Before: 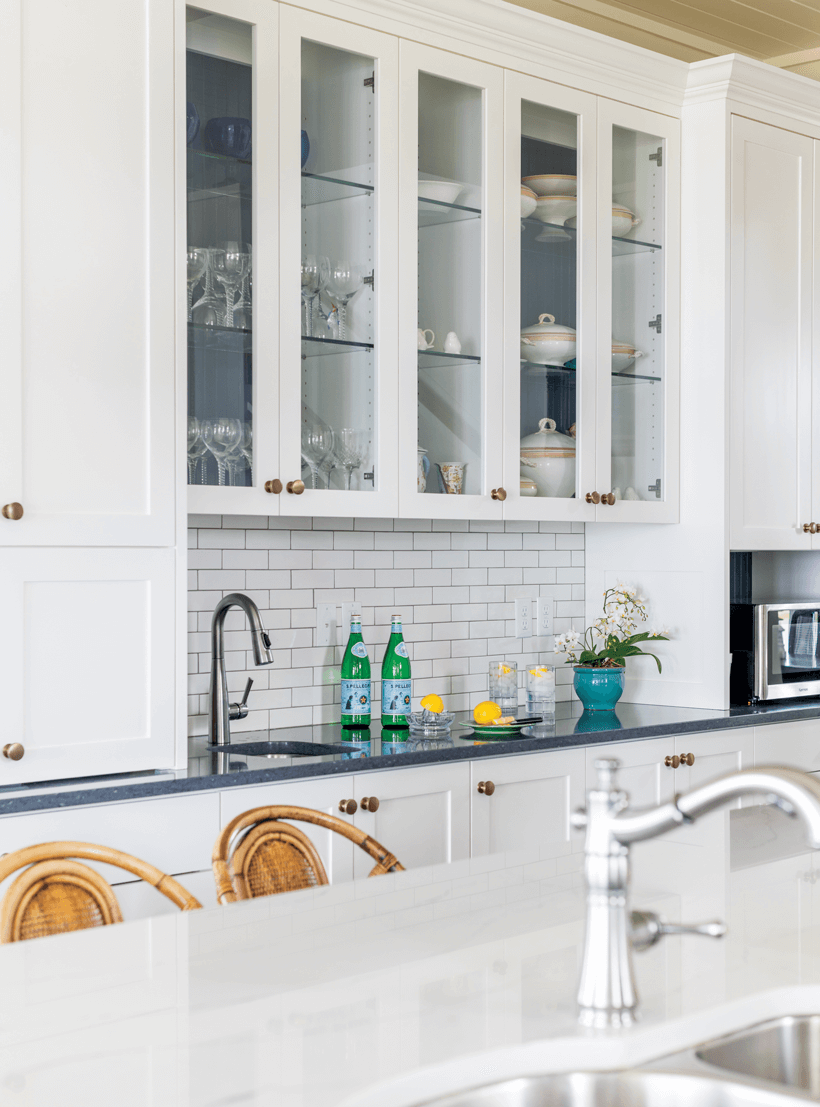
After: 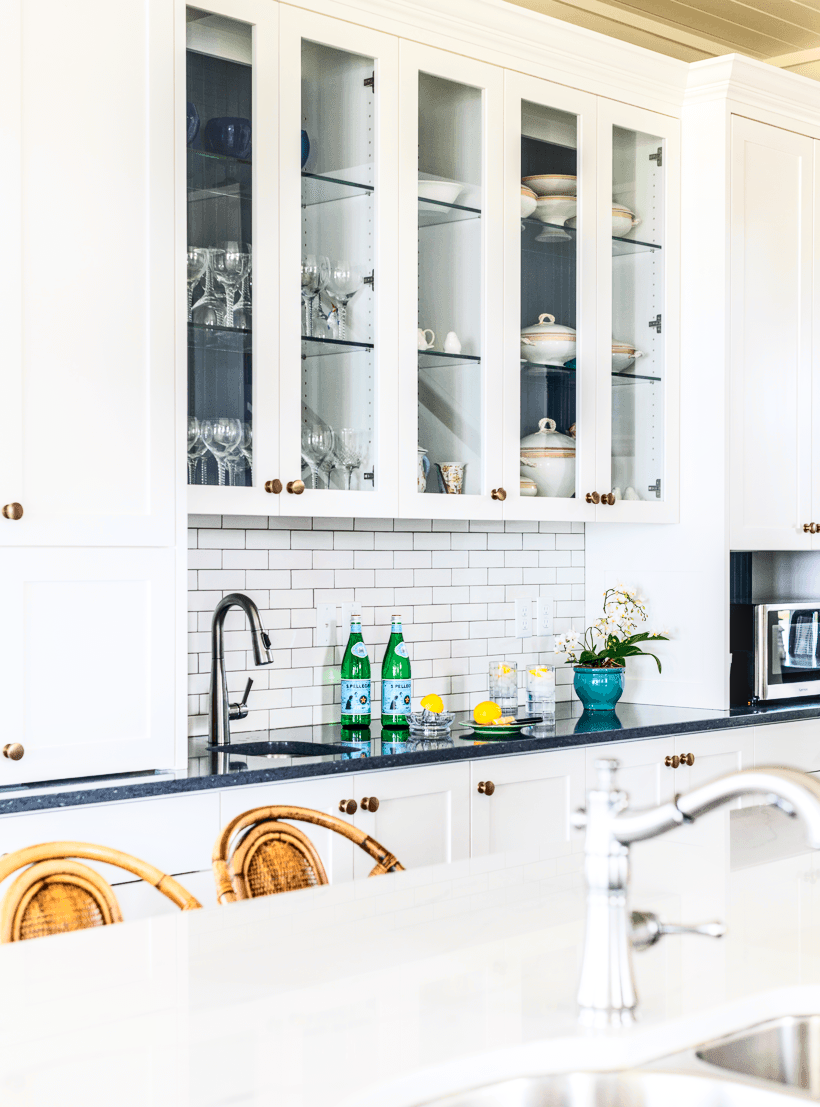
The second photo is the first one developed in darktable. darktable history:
local contrast: on, module defaults
contrast brightness saturation: contrast 0.4, brightness 0.05, saturation 0.25
